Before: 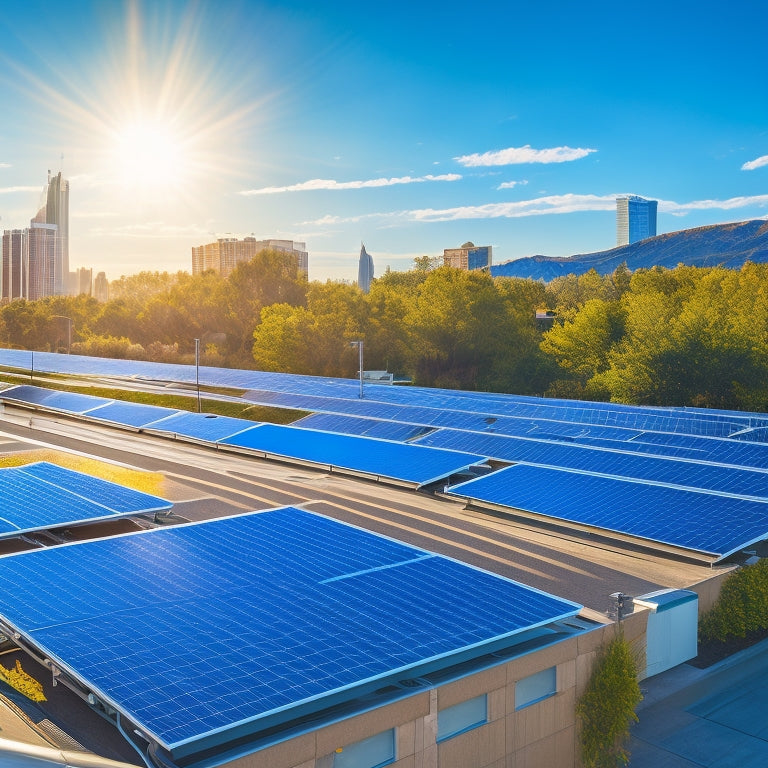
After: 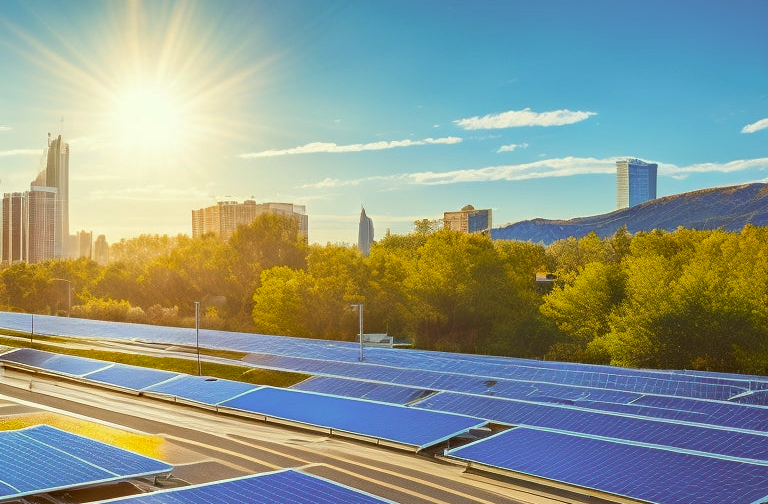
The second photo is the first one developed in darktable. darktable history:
color correction: highlights a* -5.94, highlights b* 9.48, shadows a* 10.12, shadows b* 23.94
exposure: black level correction 0.001, compensate highlight preservation false
crop and rotate: top 4.848%, bottom 29.503%
